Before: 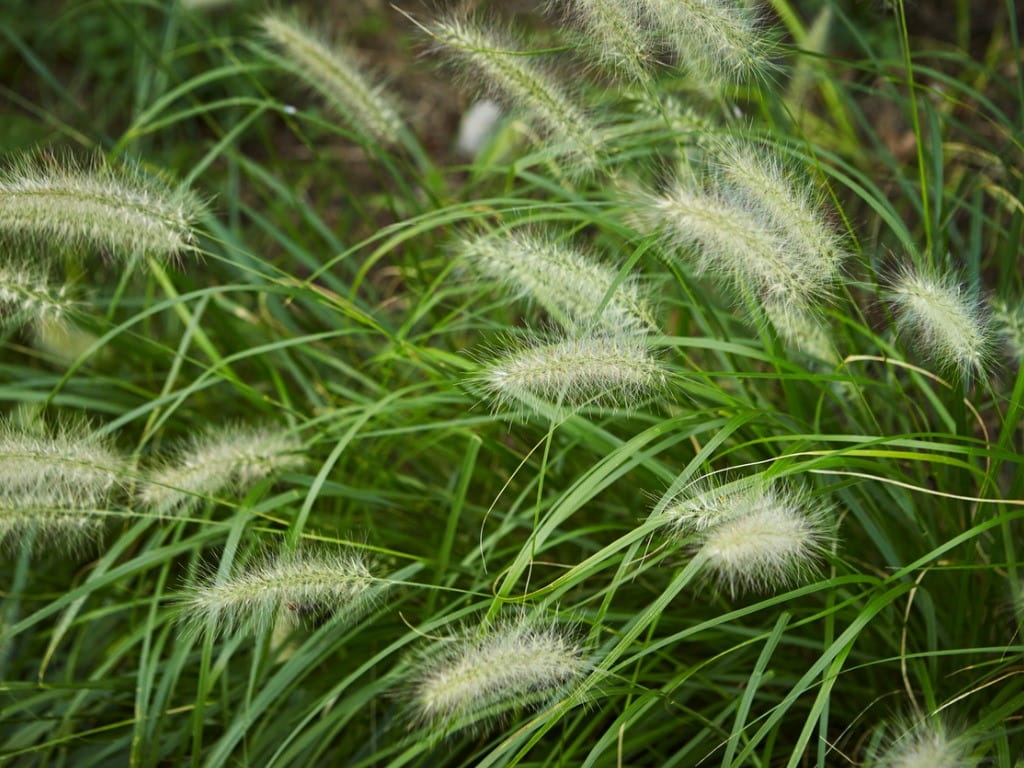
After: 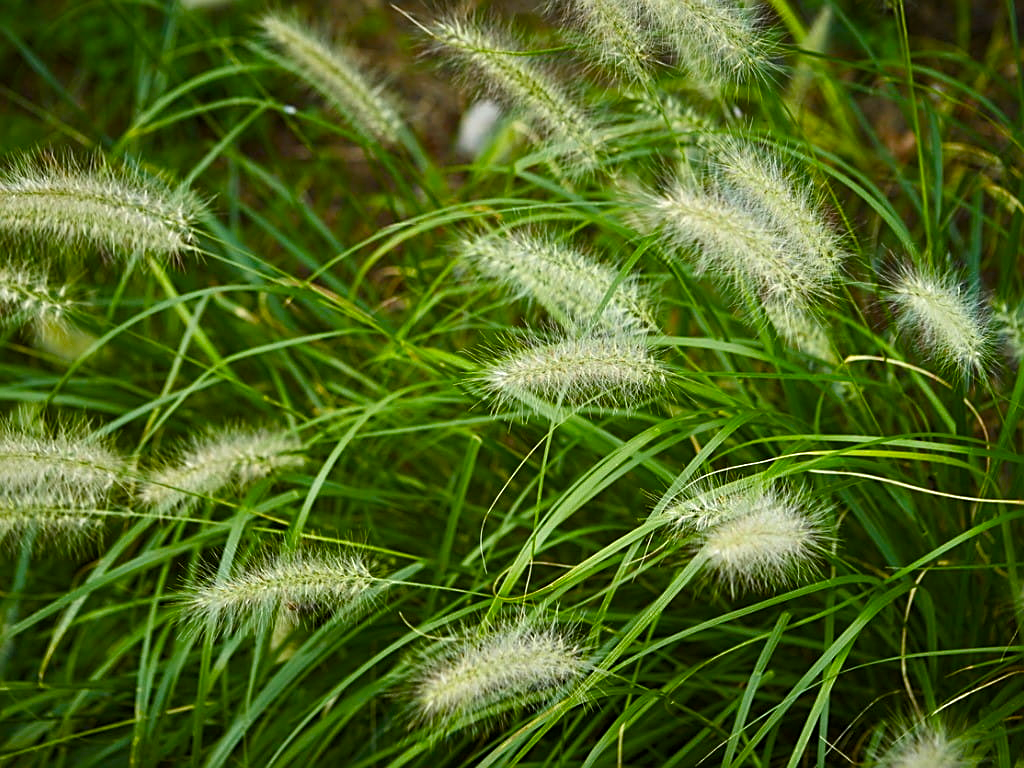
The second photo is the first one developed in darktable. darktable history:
color balance rgb: perceptual saturation grading › global saturation 20%, perceptual saturation grading › highlights -14.074%, perceptual saturation grading › shadows 49.758%, perceptual brilliance grading › highlights 4.73%, perceptual brilliance grading › shadows -9.967%, global vibrance 15.193%
sharpen: on, module defaults
